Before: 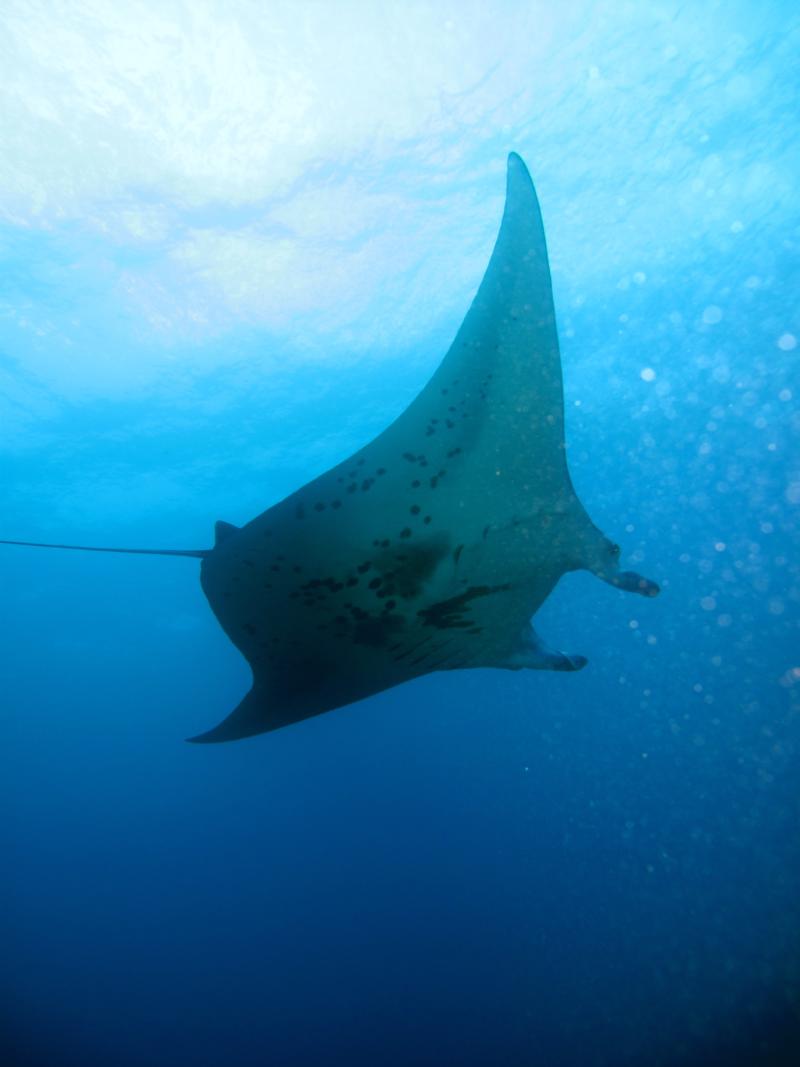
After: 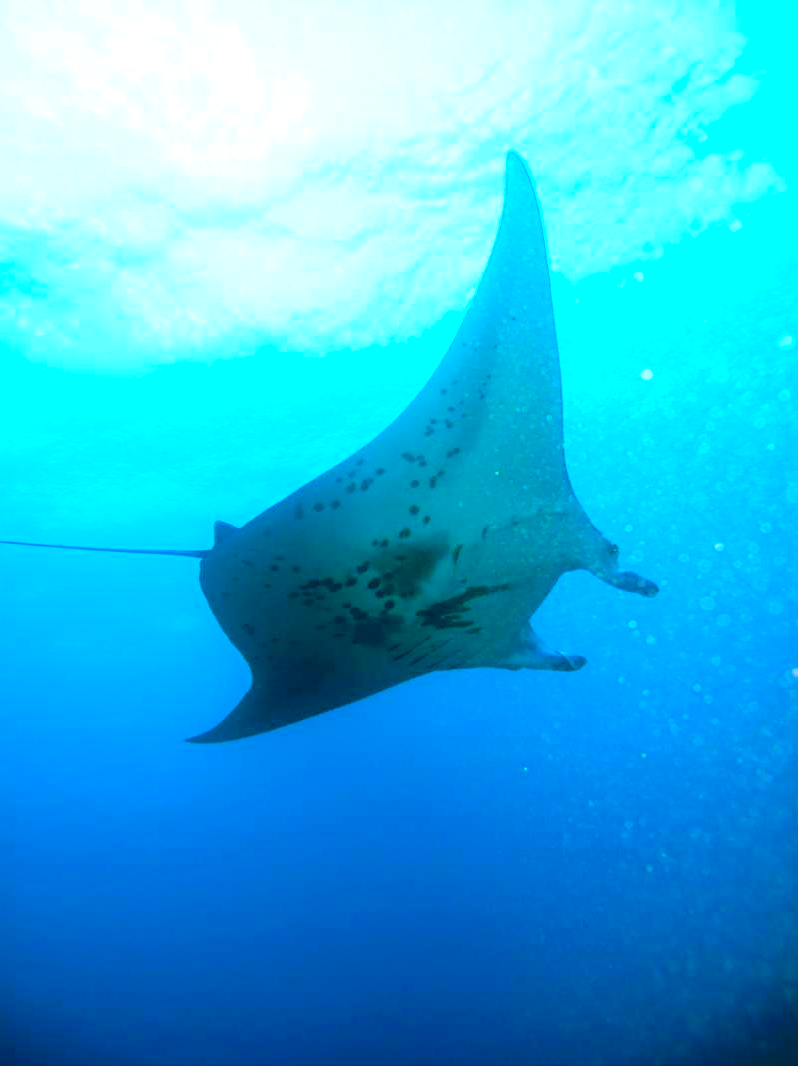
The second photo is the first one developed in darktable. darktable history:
crop: left 0.133%
contrast brightness saturation: contrast 0.07, brightness 0.177, saturation 0.417
sharpen: on, module defaults
local contrast: on, module defaults
exposure: exposure 0.649 EV, compensate exposure bias true, compensate highlight preservation false
